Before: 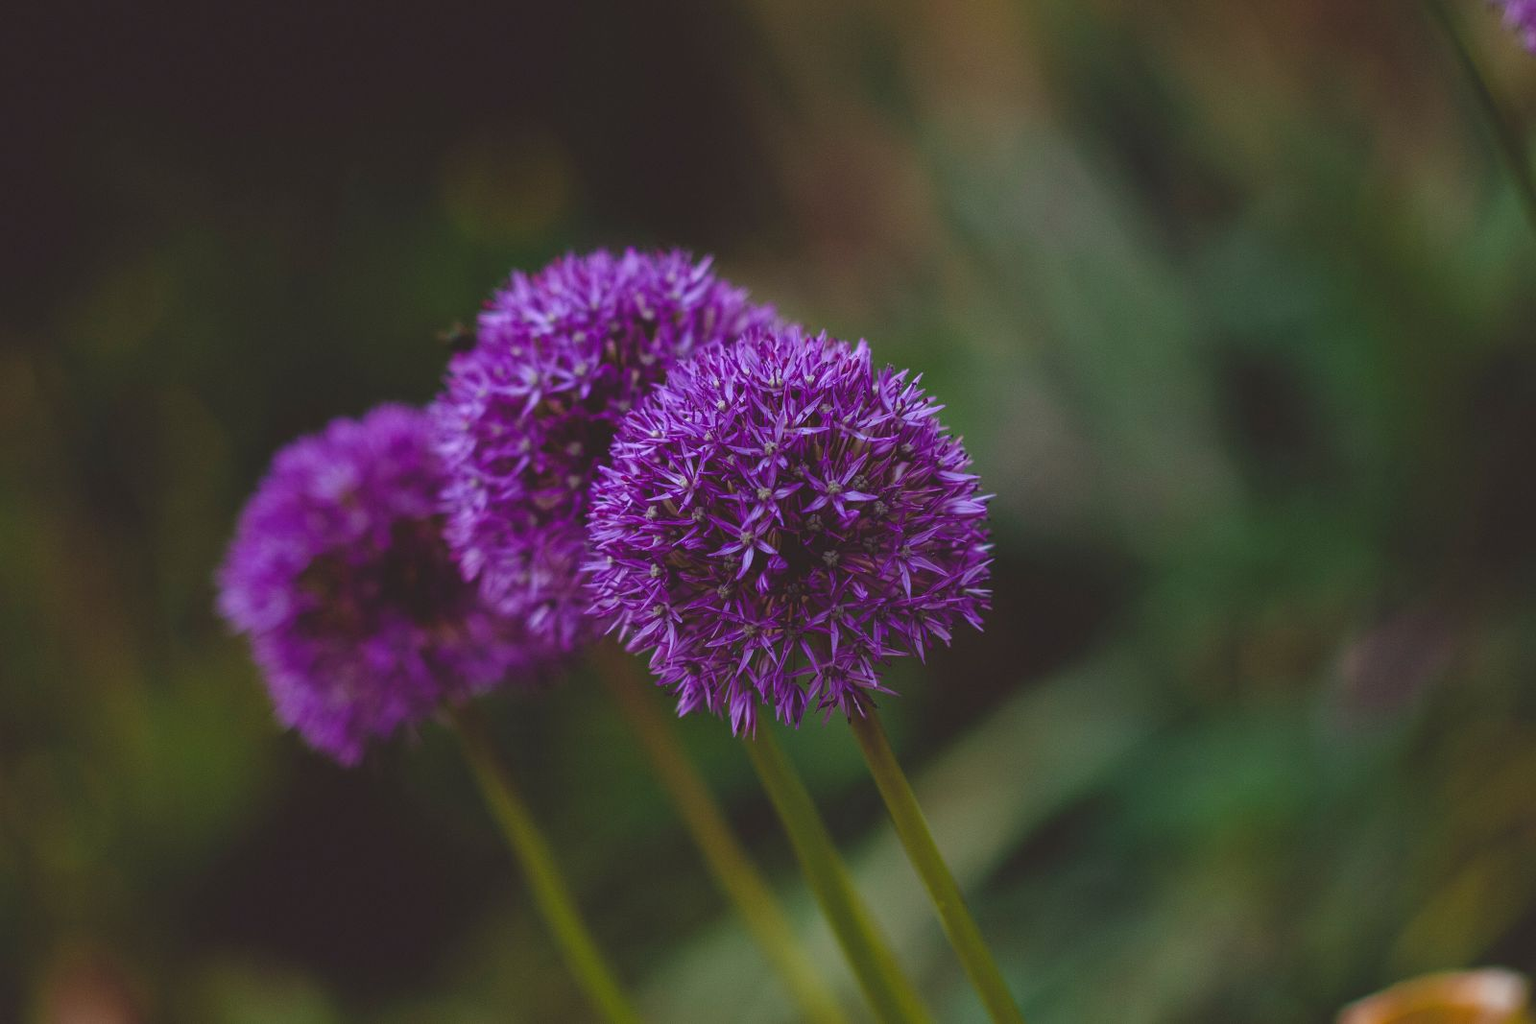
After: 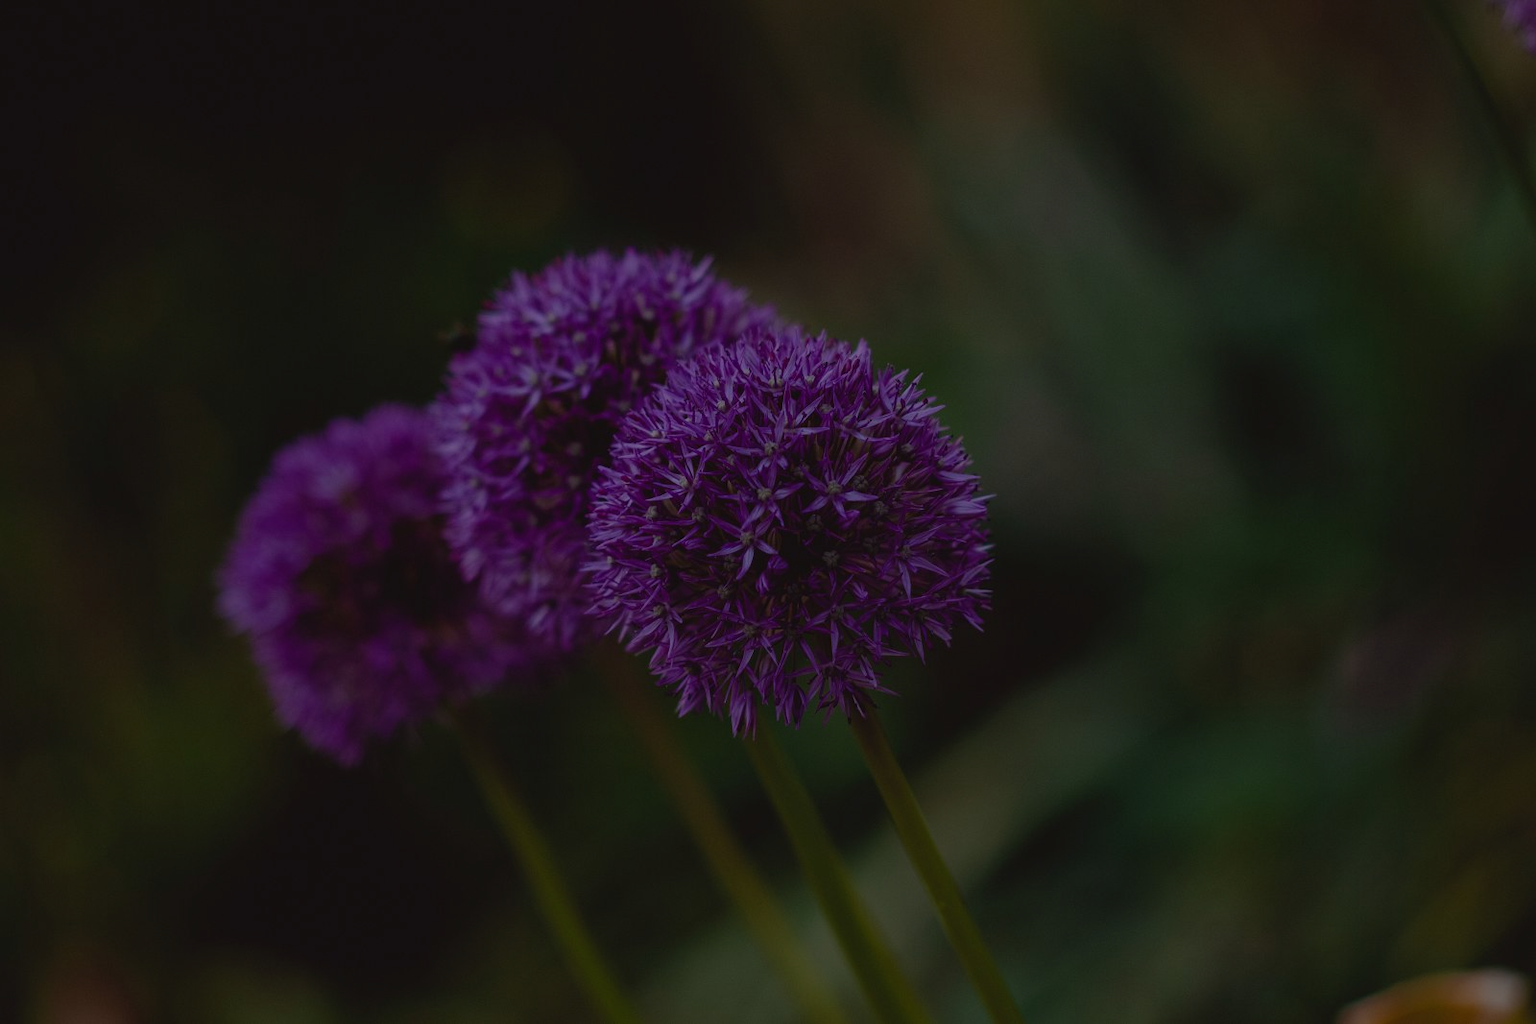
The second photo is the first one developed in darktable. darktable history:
exposure: exposure -1.925 EV, compensate highlight preservation false
